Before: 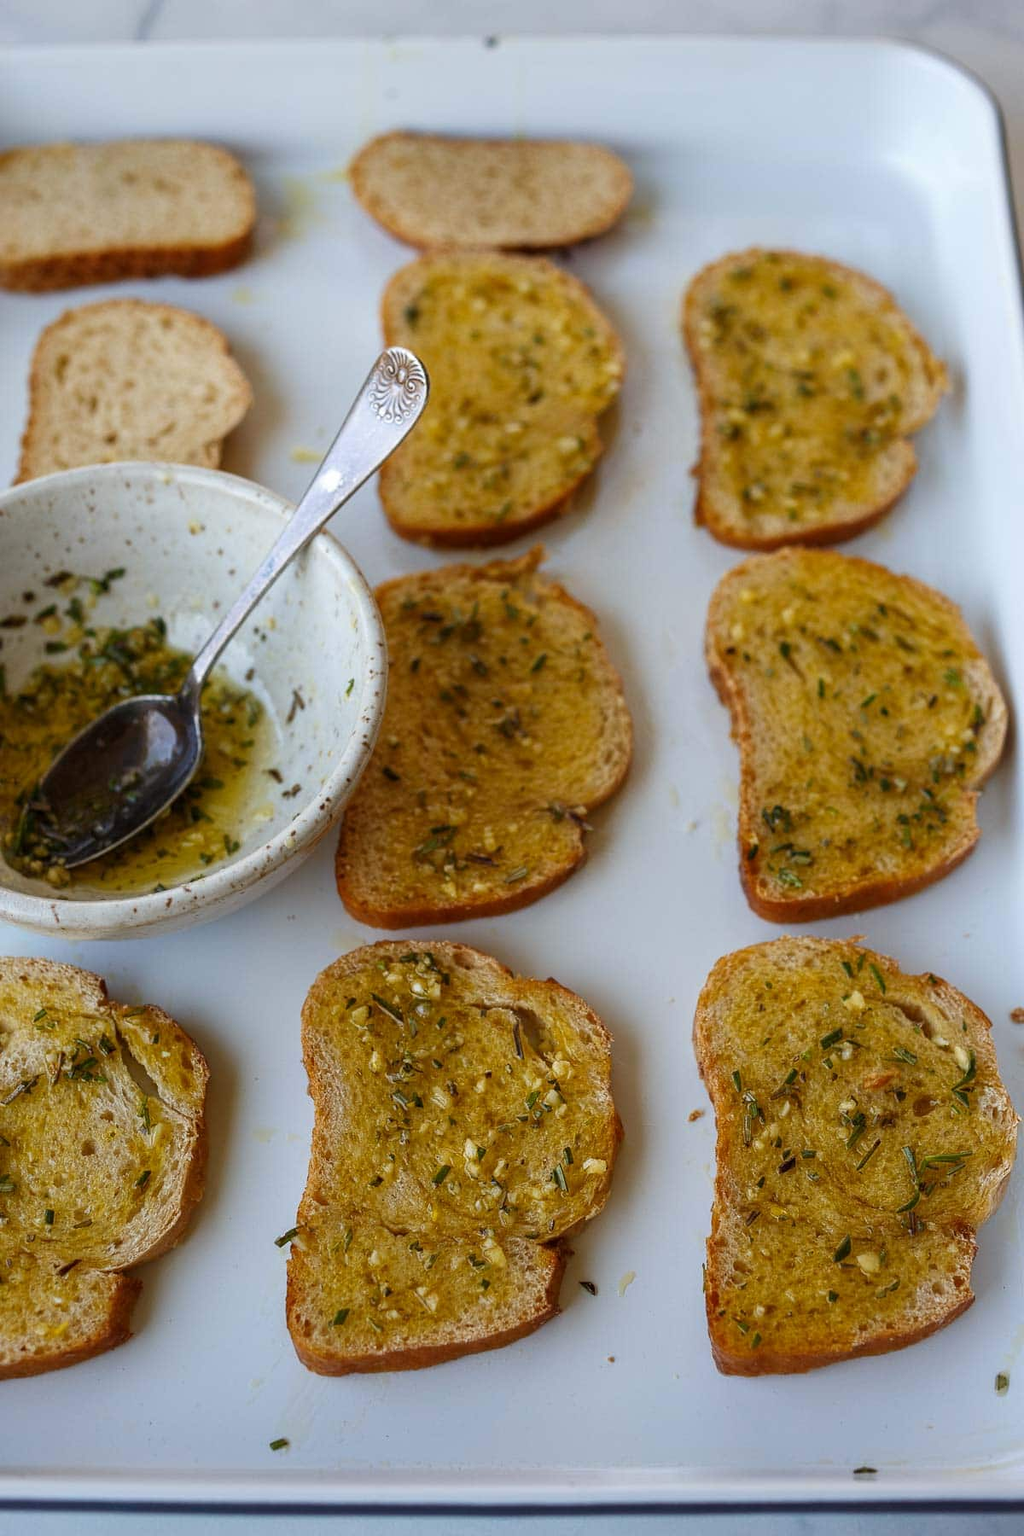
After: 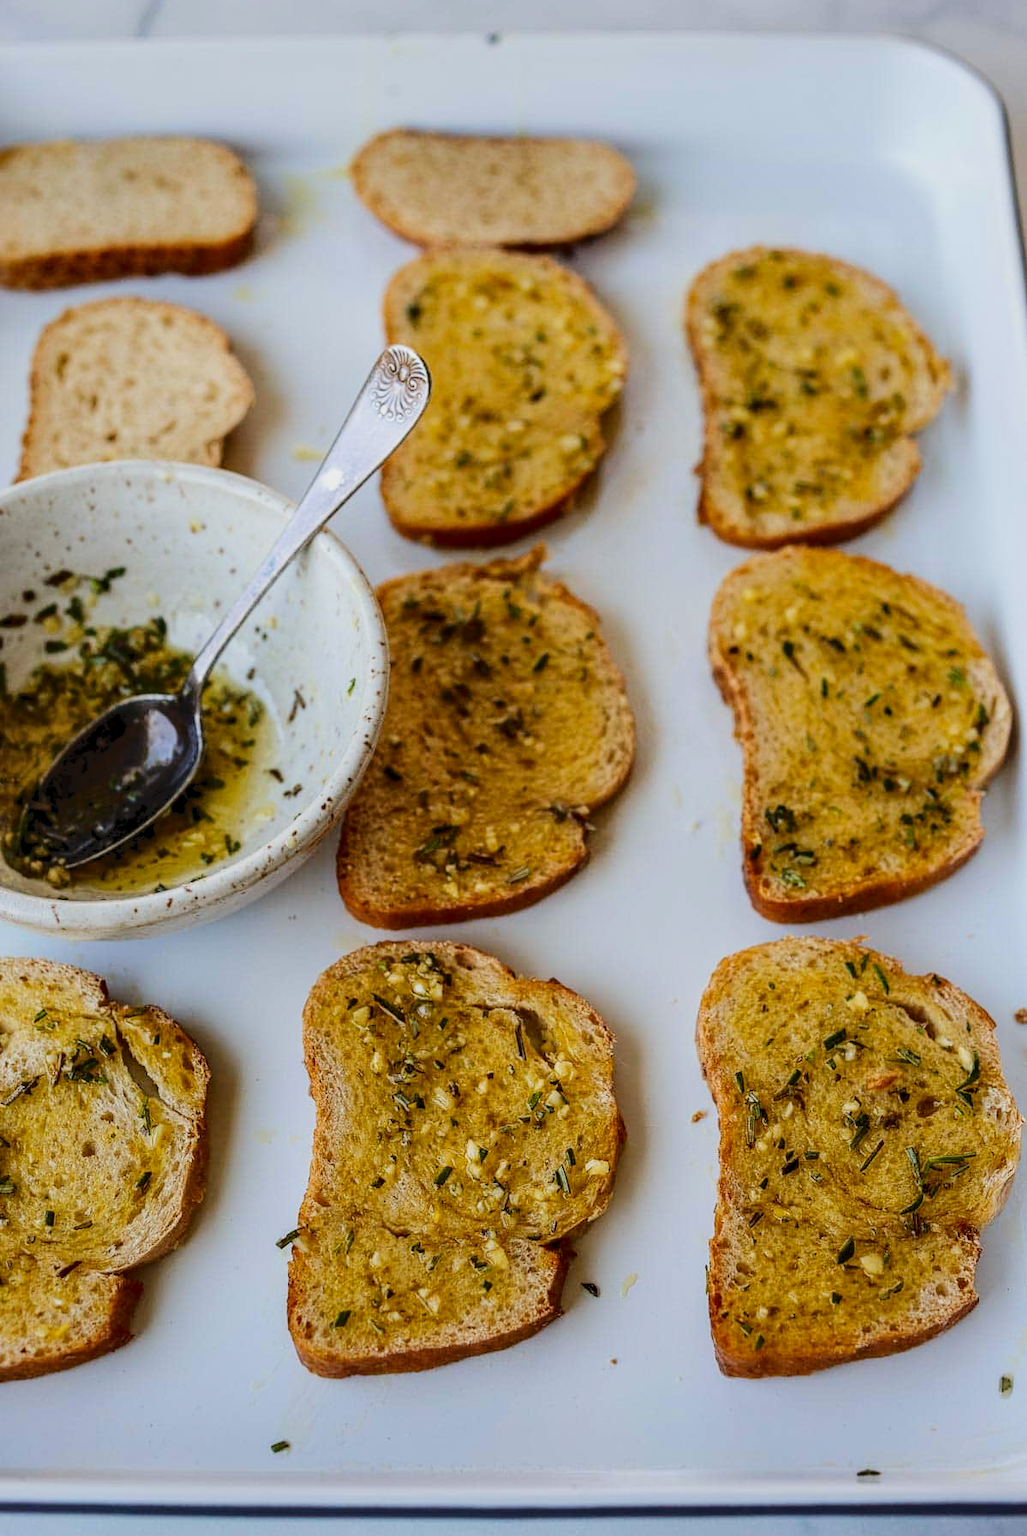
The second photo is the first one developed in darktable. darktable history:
filmic rgb: black relative exposure -7.76 EV, white relative exposure 4.43 EV, target black luminance 0%, hardness 3.75, latitude 50.68%, contrast 1.074, highlights saturation mix 9.23%, shadows ↔ highlights balance -0.282%
local contrast: on, module defaults
tone equalizer: edges refinement/feathering 500, mask exposure compensation -1.57 EV, preserve details no
exposure: black level correction 0, compensate highlight preservation false
tone curve: curves: ch0 [(0, 0) (0.003, 0.068) (0.011, 0.079) (0.025, 0.092) (0.044, 0.107) (0.069, 0.121) (0.1, 0.134) (0.136, 0.16) (0.177, 0.198) (0.224, 0.242) (0.277, 0.312) (0.335, 0.384) (0.399, 0.461) (0.468, 0.539) (0.543, 0.622) (0.623, 0.691) (0.709, 0.763) (0.801, 0.833) (0.898, 0.909) (1, 1)], color space Lab, linked channels
crop: top 0.223%, bottom 0.125%
shadows and highlights: radius 126.58, shadows 30.51, highlights -31.23, low approximation 0.01, soften with gaussian
